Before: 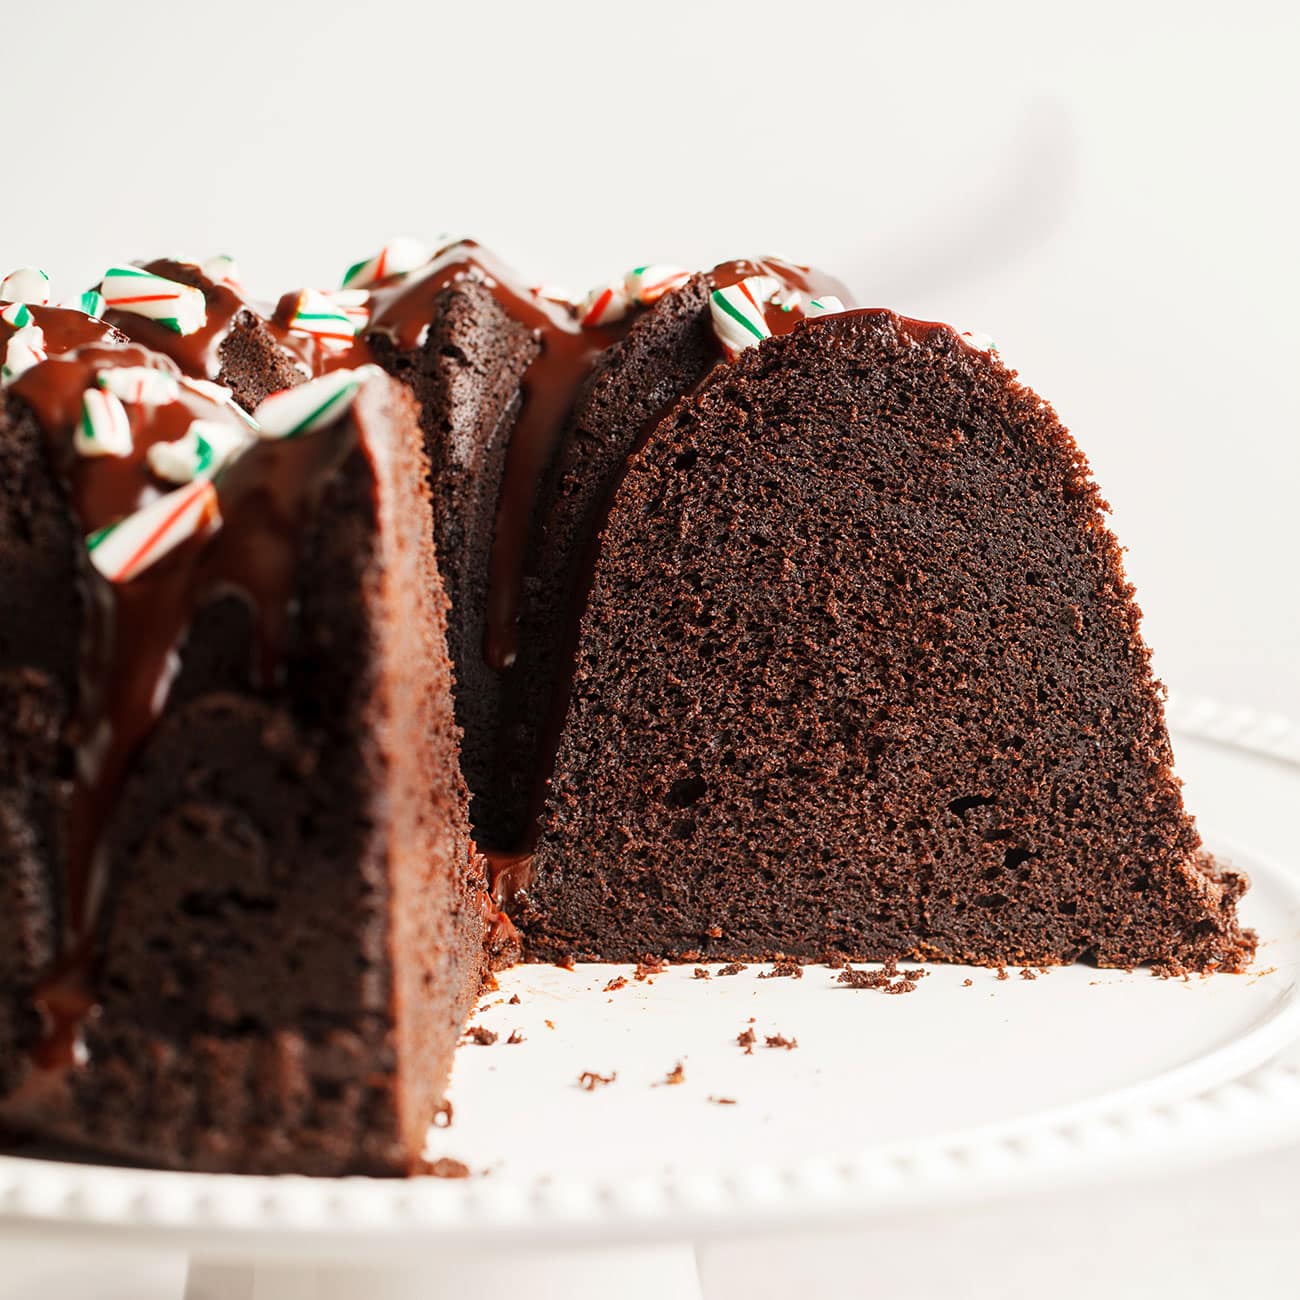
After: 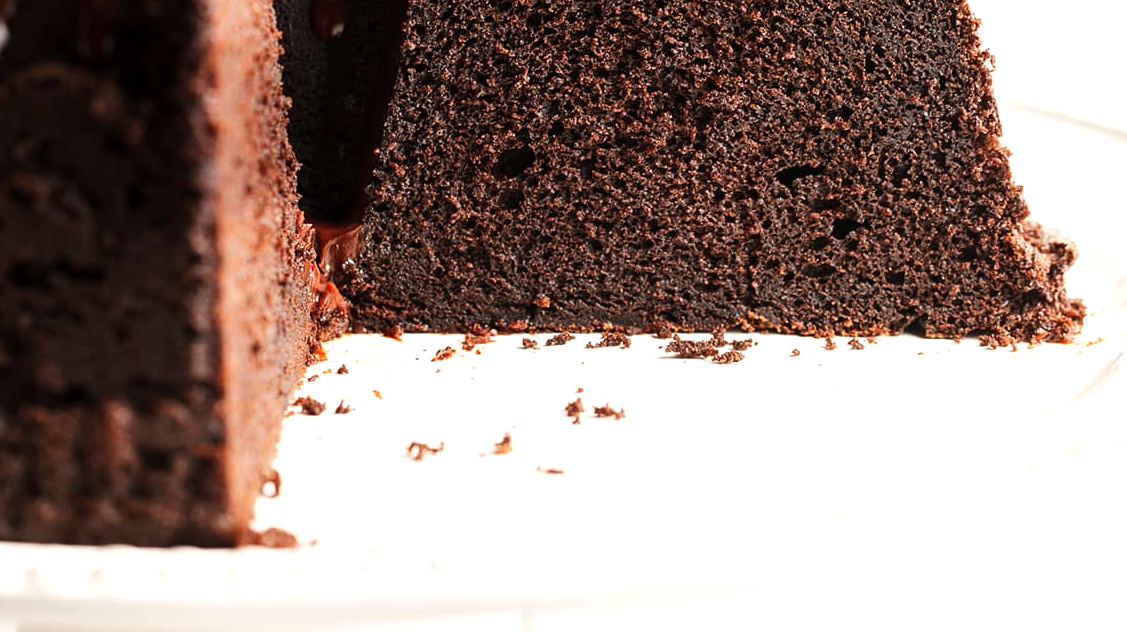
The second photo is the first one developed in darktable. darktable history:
tone equalizer: -8 EV -0.409 EV, -7 EV -0.389 EV, -6 EV -0.311 EV, -5 EV -0.209 EV, -3 EV 0.245 EV, -2 EV 0.332 EV, -1 EV 0.397 EV, +0 EV 0.425 EV, edges refinement/feathering 500, mask exposure compensation -1.57 EV, preserve details no
crop and rotate: left 13.233%, top 48.488%, bottom 2.826%
